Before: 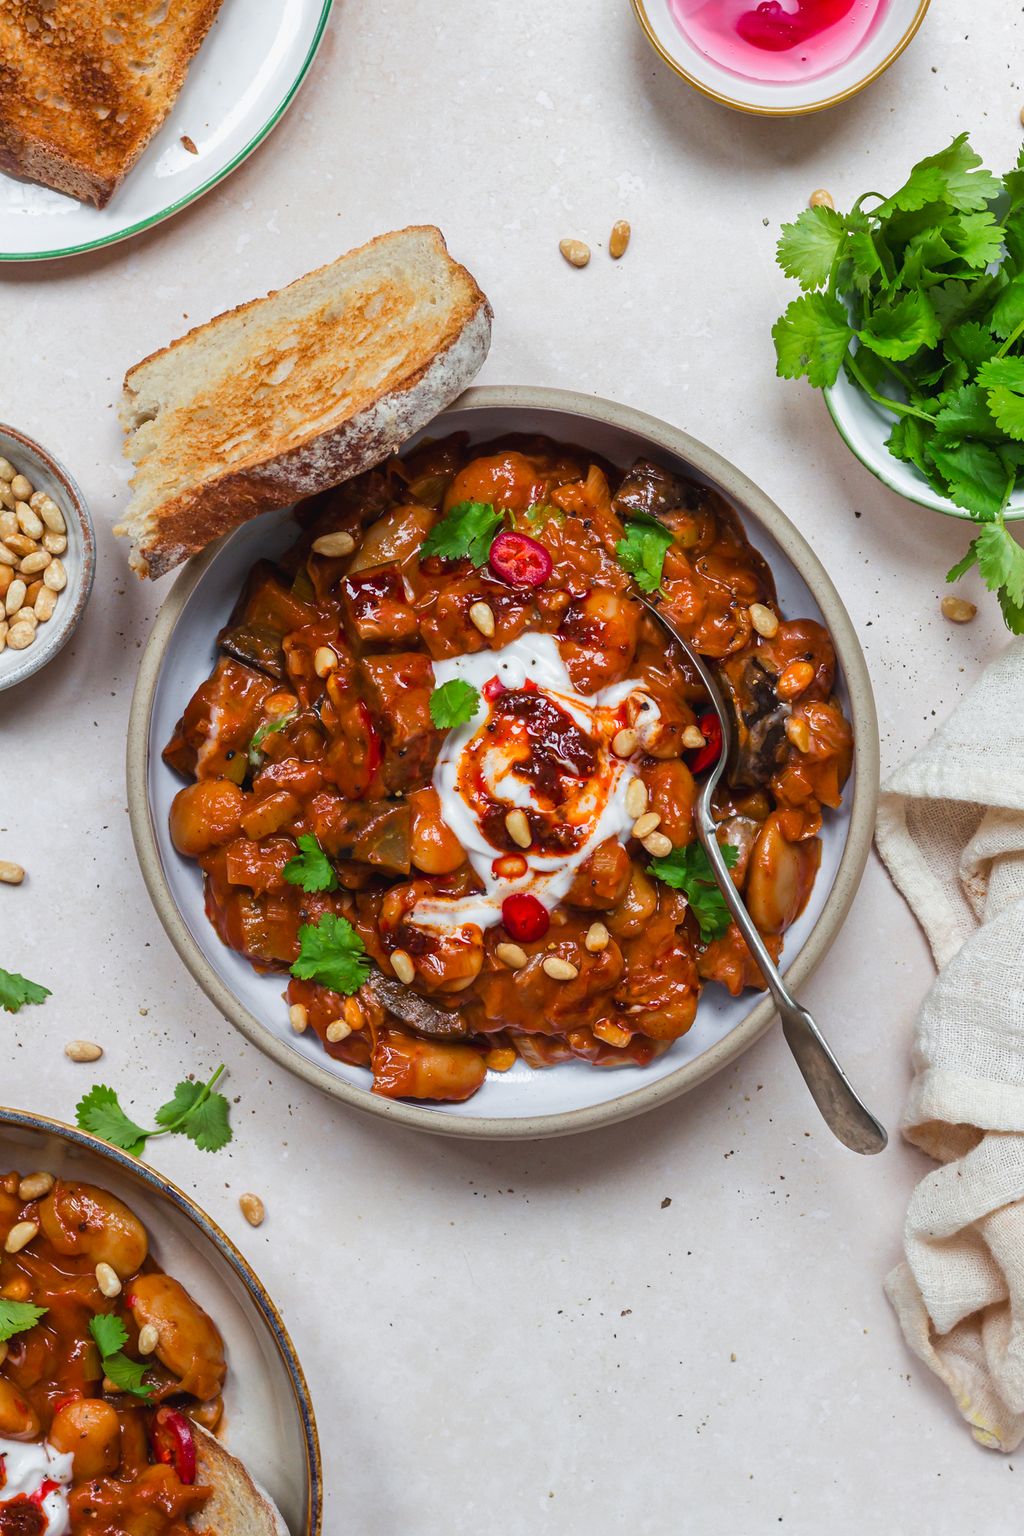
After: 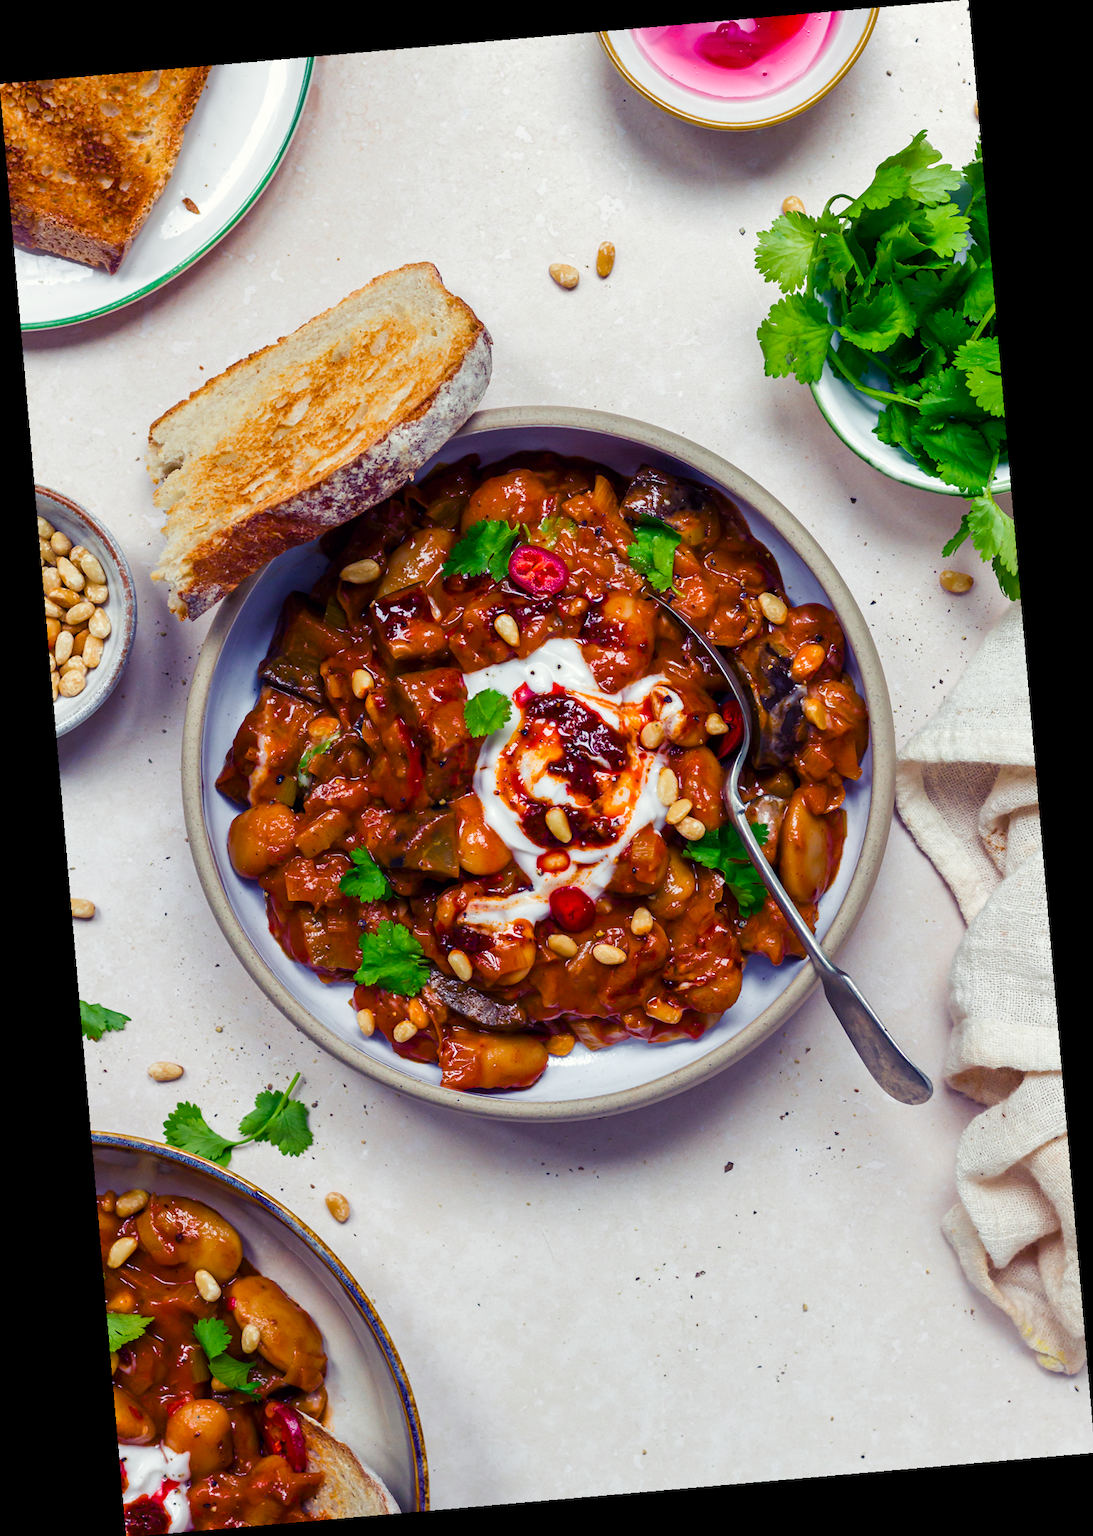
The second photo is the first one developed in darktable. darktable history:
rotate and perspective: rotation -4.98°, automatic cropping off
color balance rgb: shadows lift › luminance -28.76%, shadows lift › chroma 15%, shadows lift › hue 270°, power › chroma 1%, power › hue 255°, highlights gain › luminance 7.14%, highlights gain › chroma 2%, highlights gain › hue 90°, global offset › luminance -0.29%, global offset › hue 260°, perceptual saturation grading › global saturation 20%, perceptual saturation grading › highlights -13.92%, perceptual saturation grading › shadows 50%
